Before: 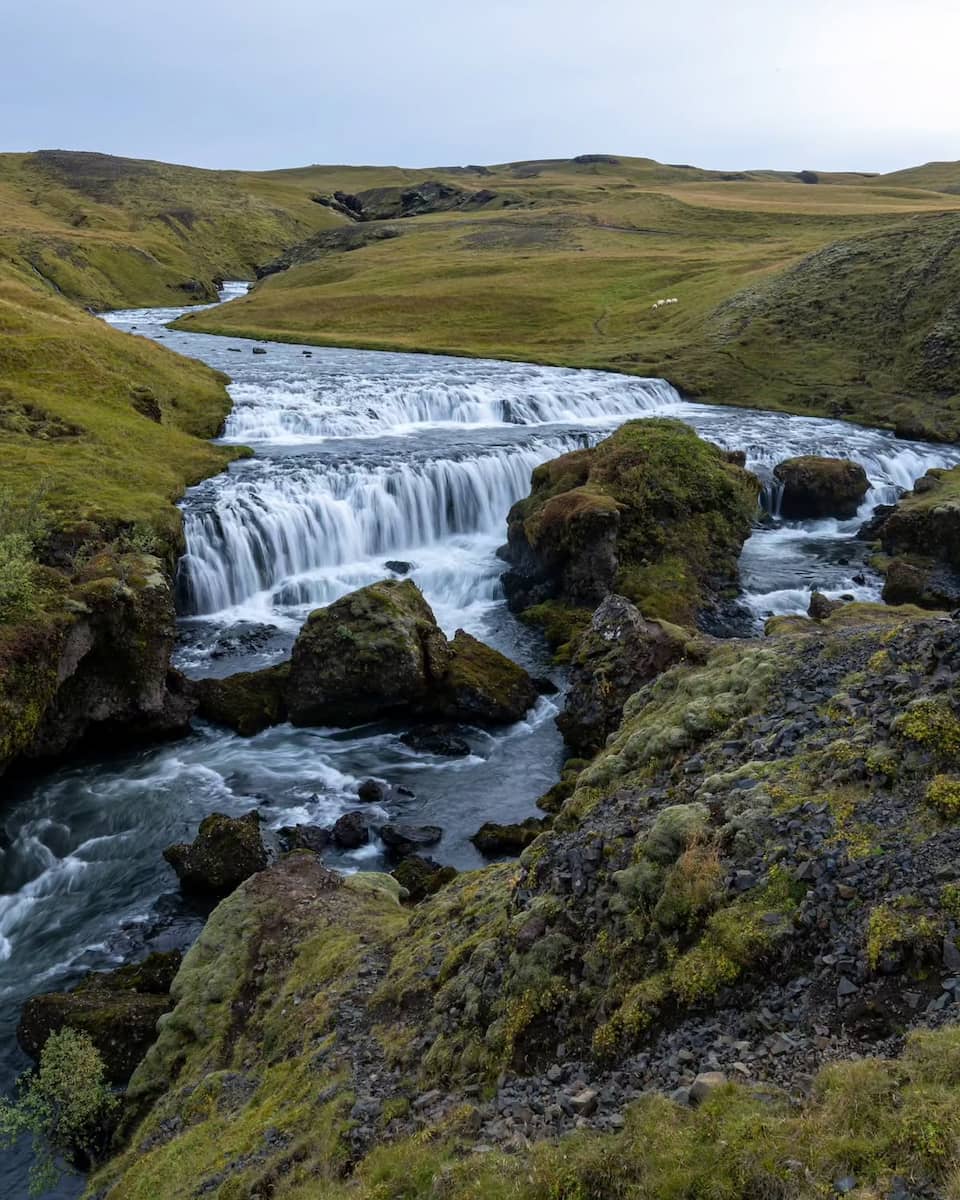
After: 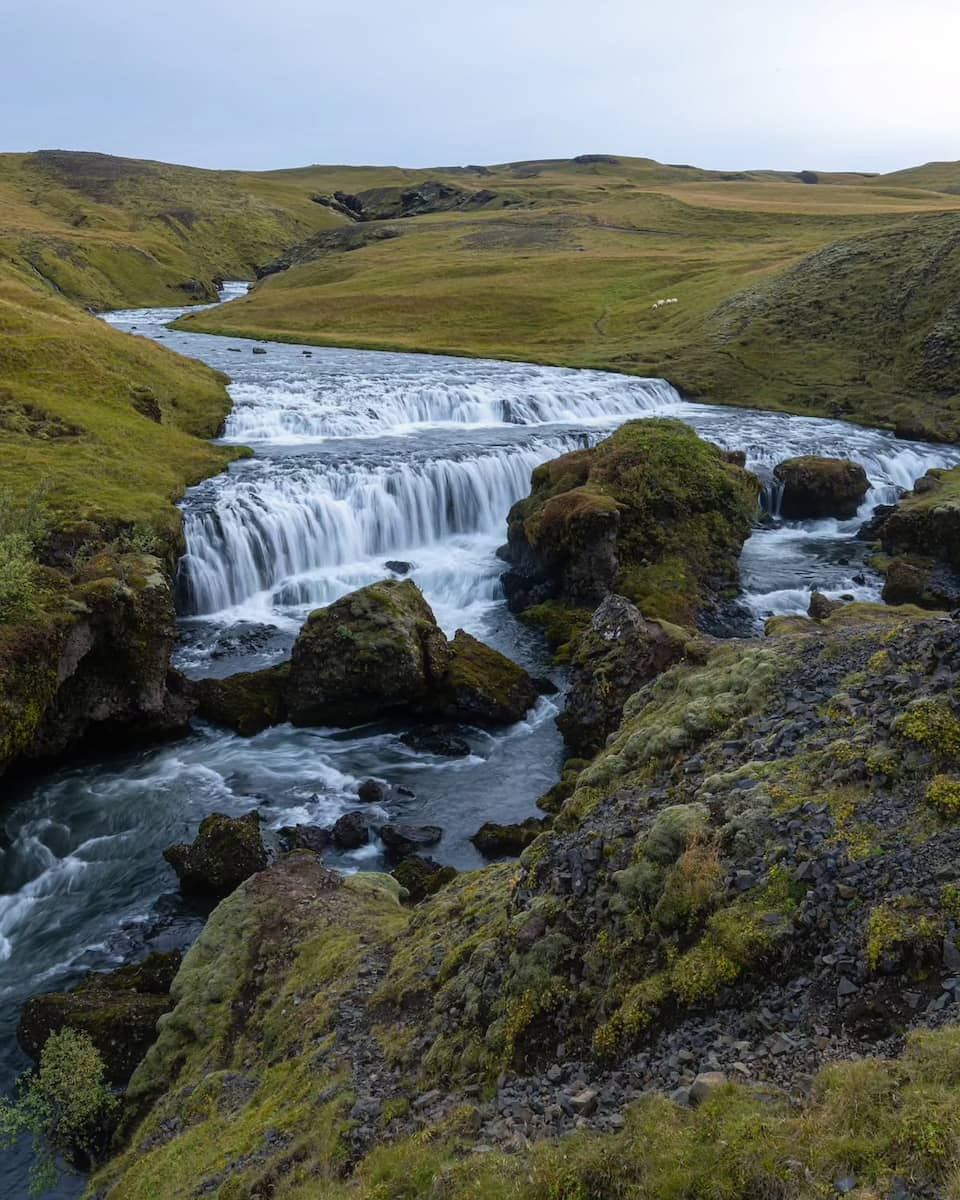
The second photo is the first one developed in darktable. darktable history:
contrast equalizer: octaves 7, y [[0.5, 0.488, 0.462, 0.461, 0.491, 0.5], [0.5 ×6], [0.5 ×6], [0 ×6], [0 ×6]]
